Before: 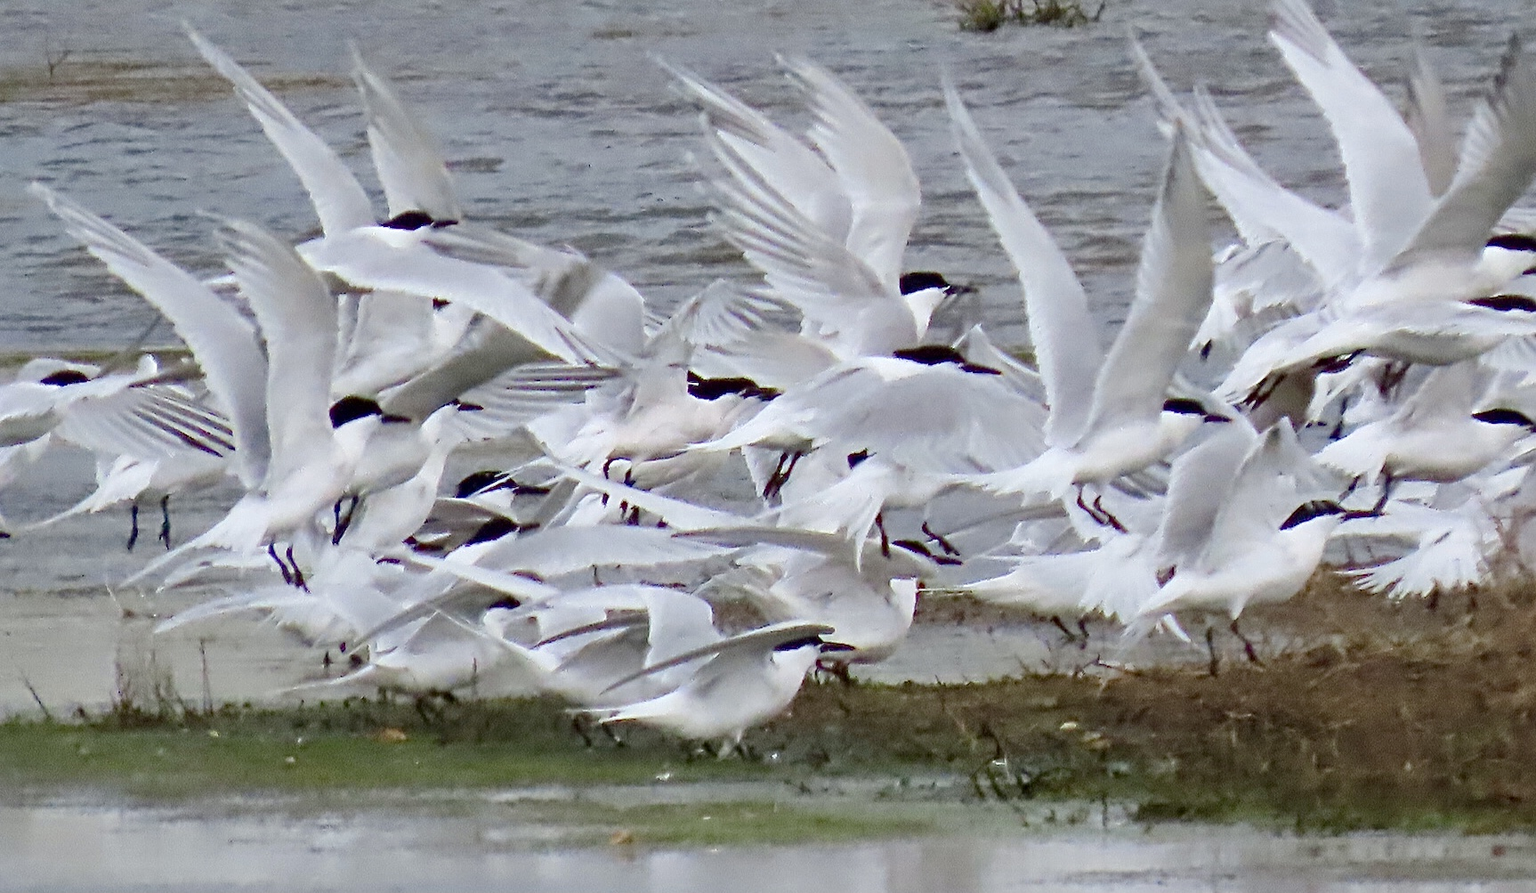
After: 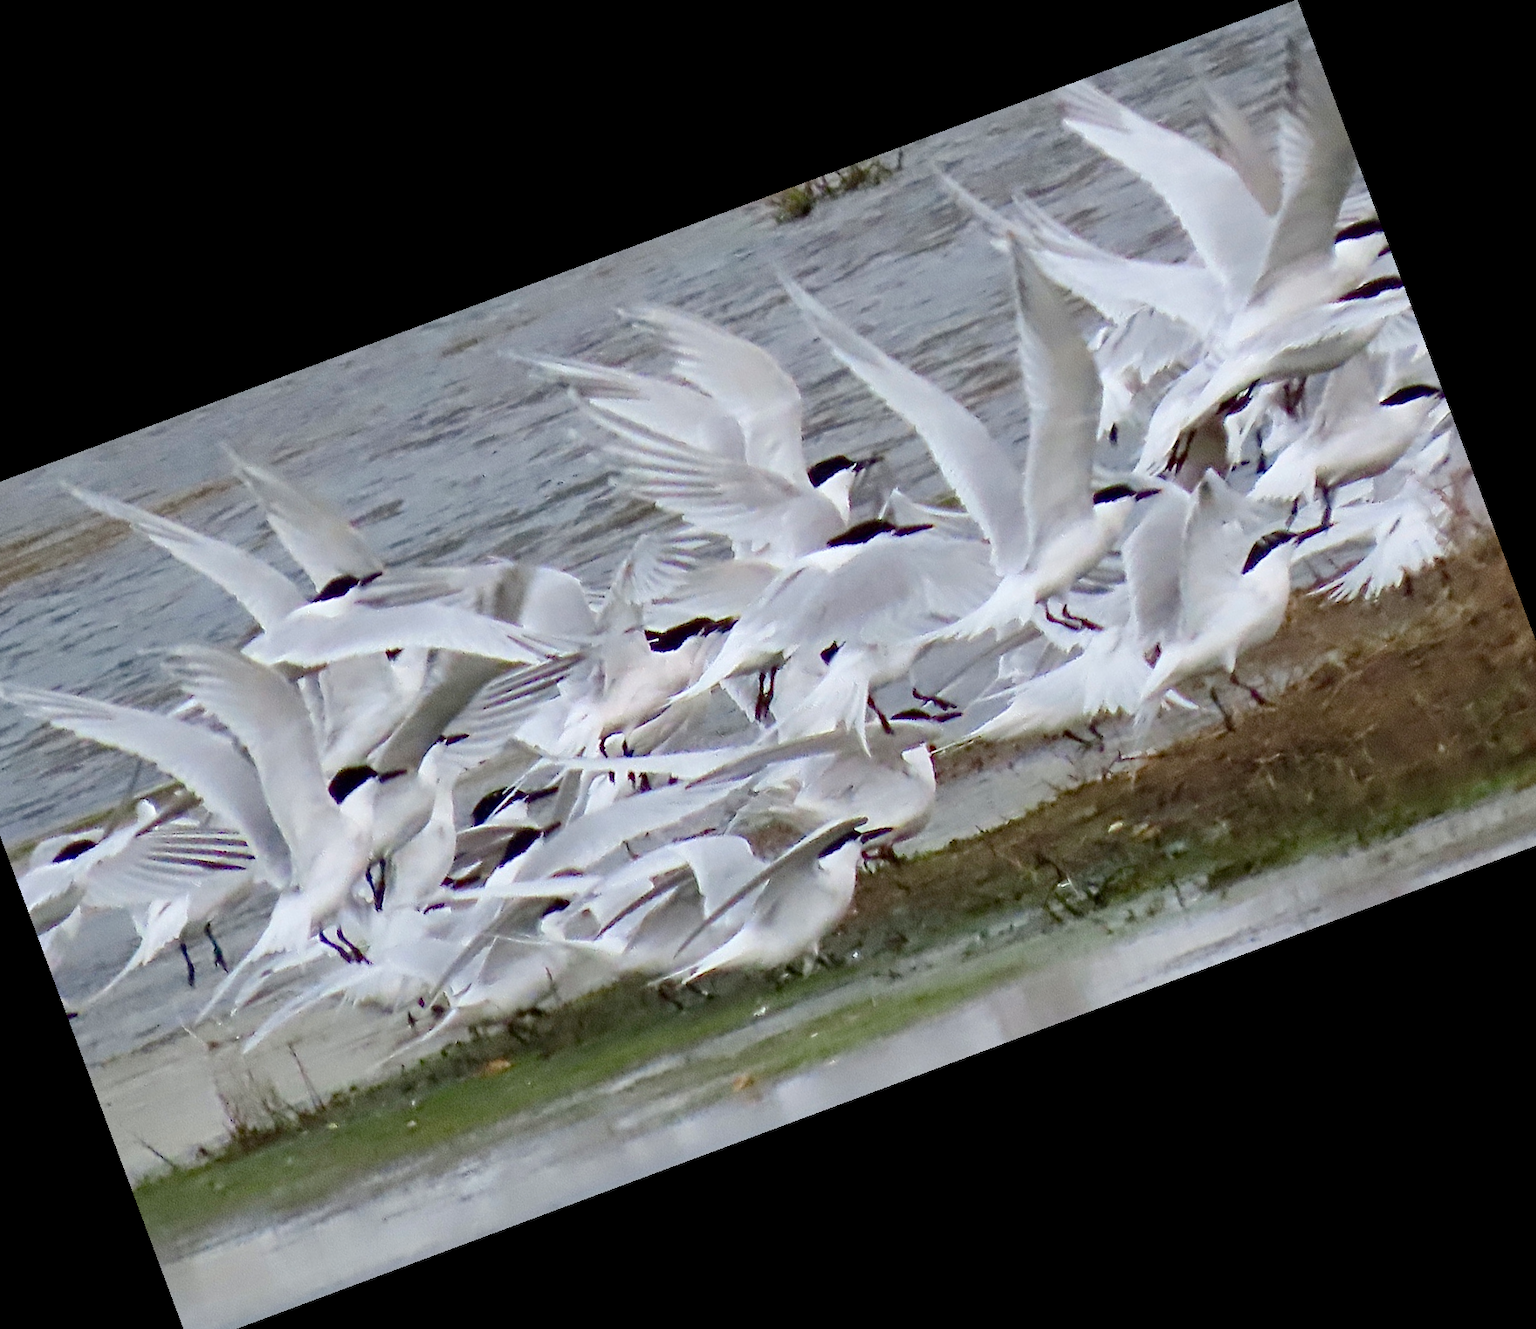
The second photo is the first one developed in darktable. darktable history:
crop and rotate: angle 20.4°, left 6.733%, right 3.765%, bottom 1.151%
